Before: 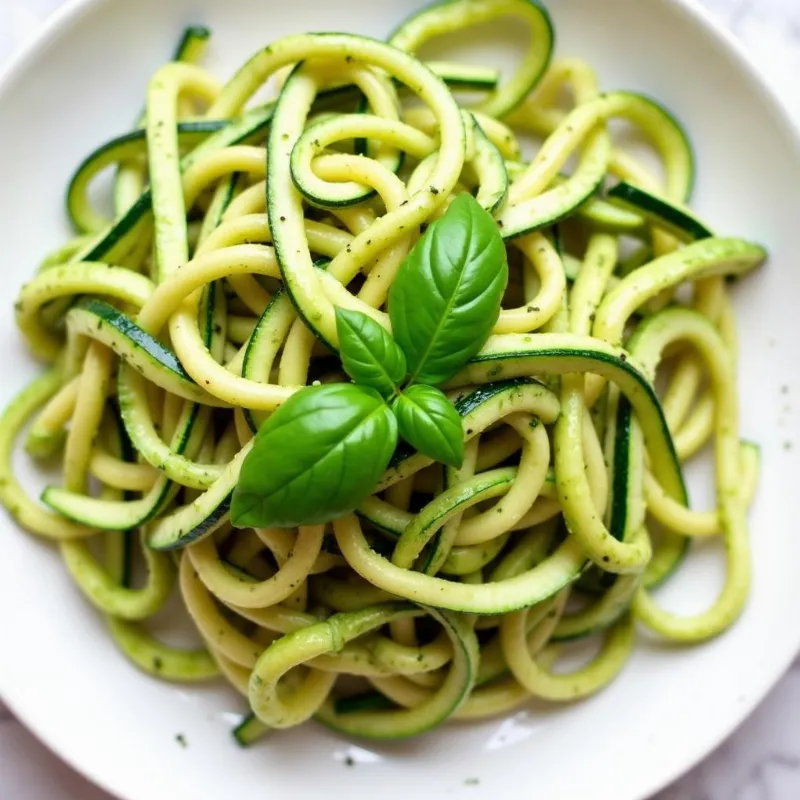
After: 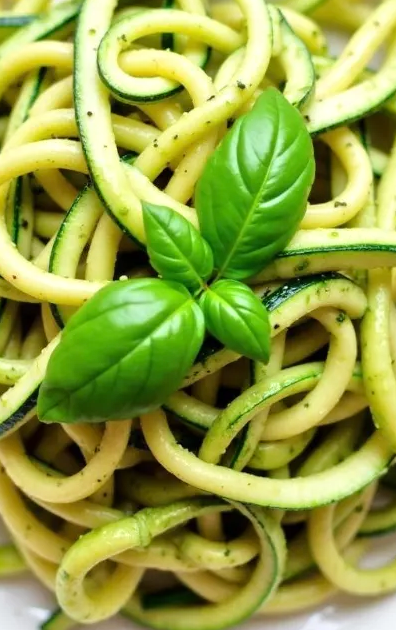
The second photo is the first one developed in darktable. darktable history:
crop and rotate: angle 0.011°, left 24.204%, top 13.241%, right 26.271%, bottom 7.955%
tone equalizer: -8 EV 0.013 EV, -7 EV -0.009 EV, -6 EV 0.03 EV, -5 EV 0.036 EV, -4 EV 0.265 EV, -3 EV 0.626 EV, -2 EV 0.562 EV, -1 EV 0.17 EV, +0 EV 0.038 EV, mask exposure compensation -0.516 EV
